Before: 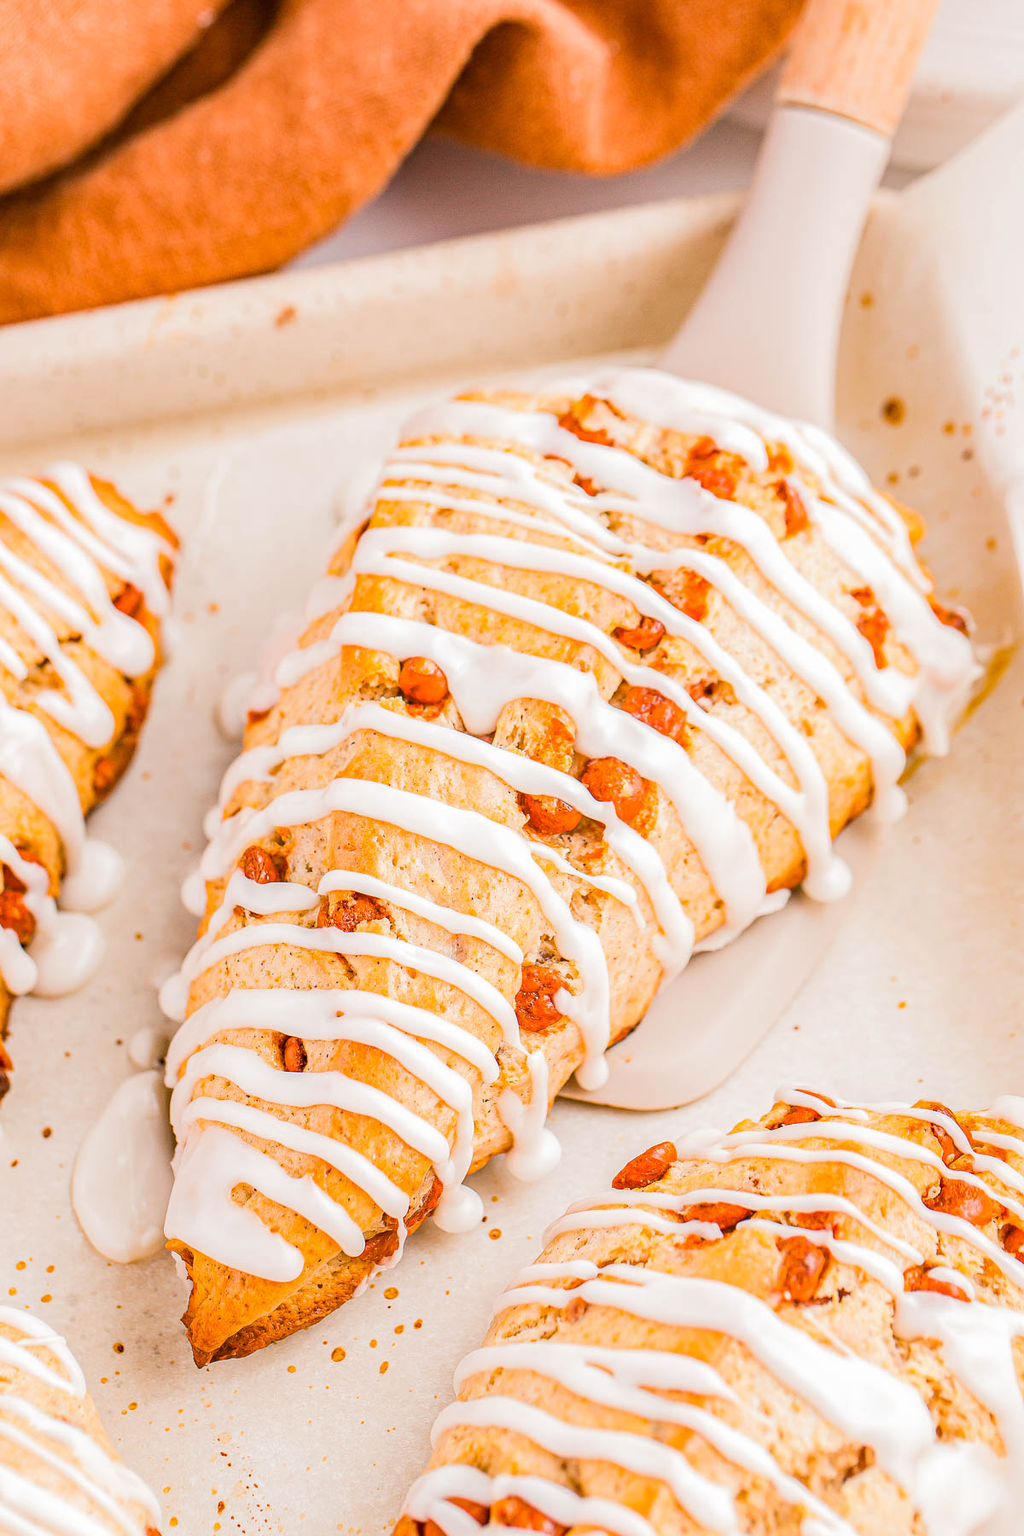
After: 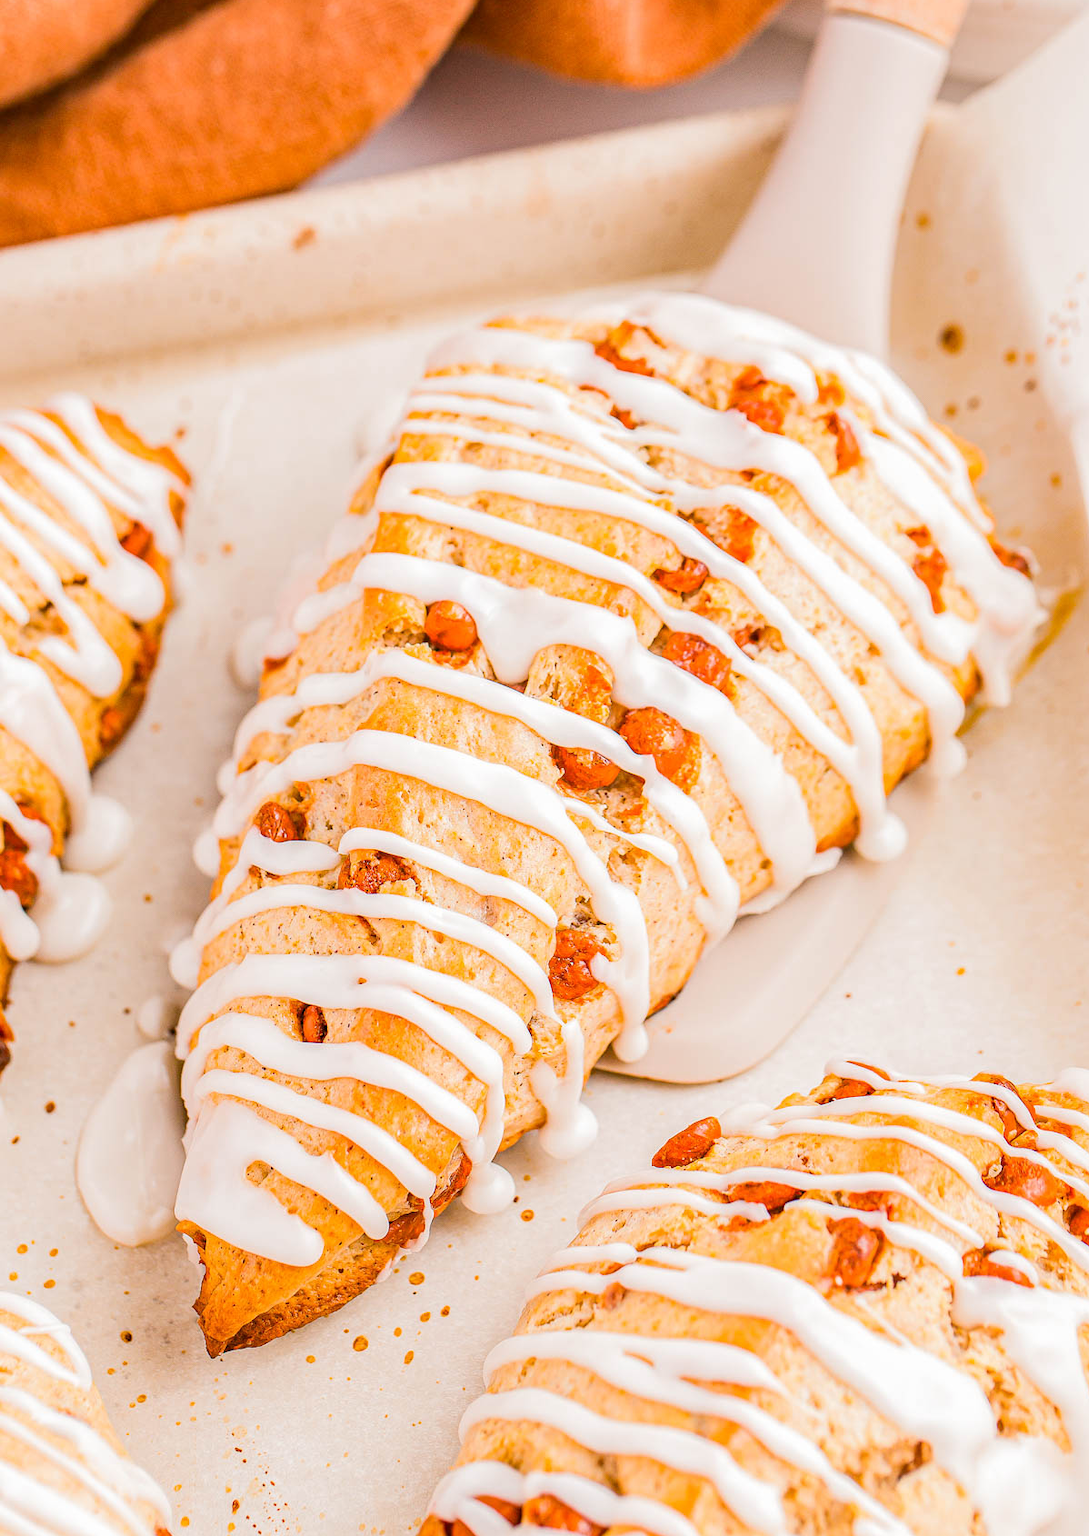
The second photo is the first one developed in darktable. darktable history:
crop and rotate: top 6.067%
